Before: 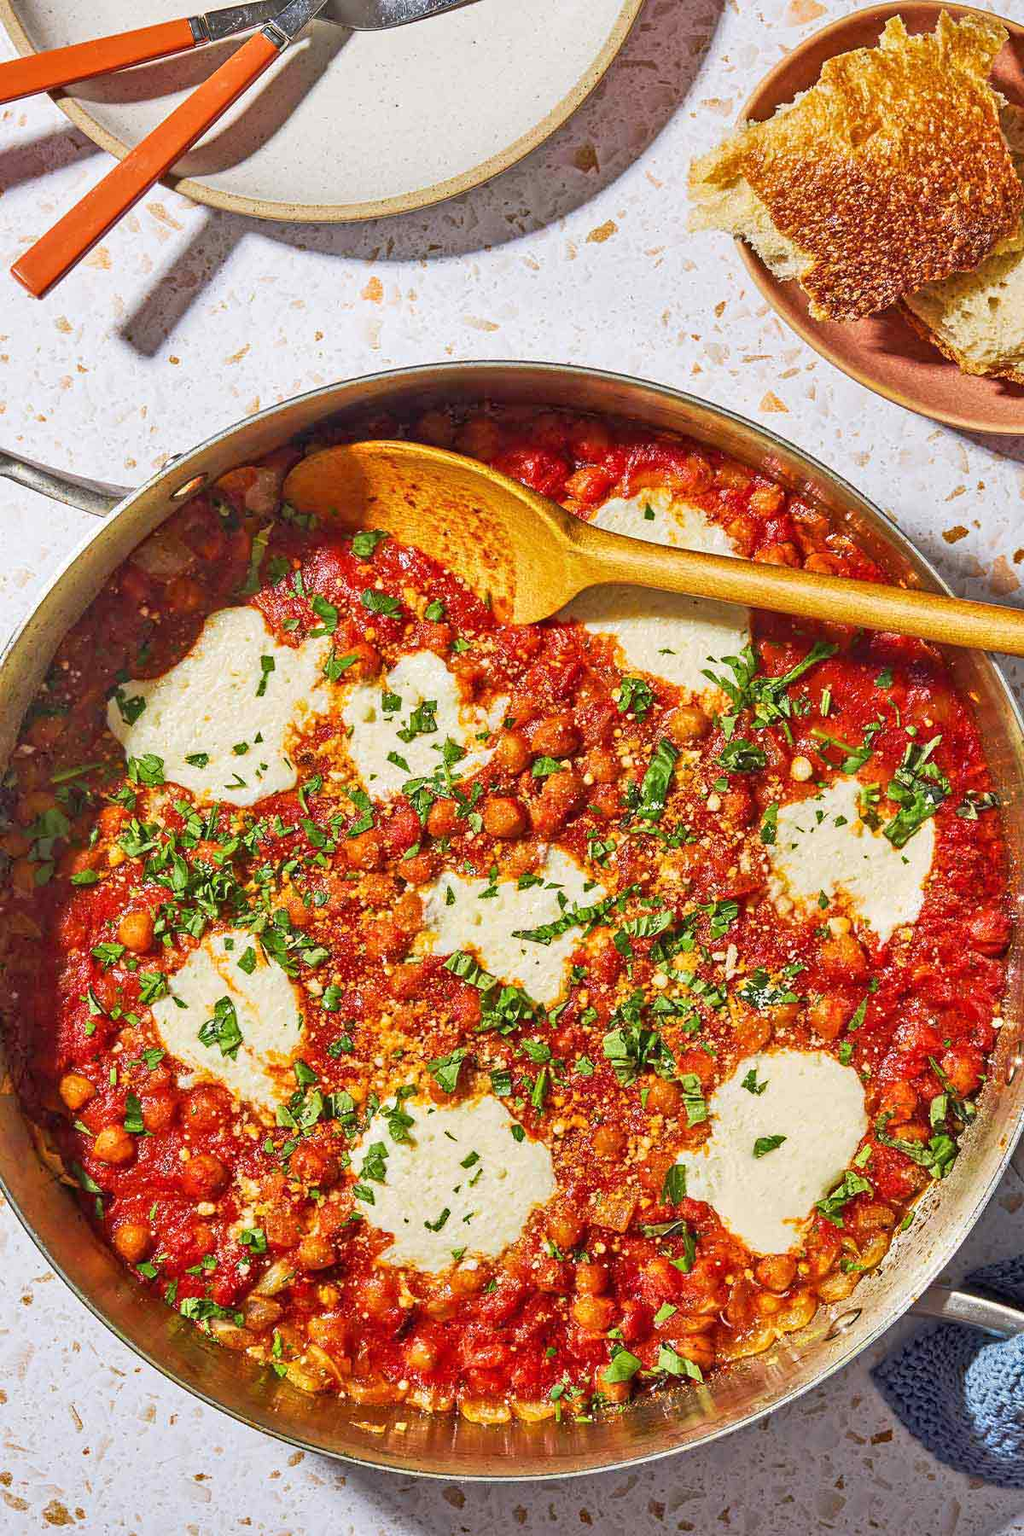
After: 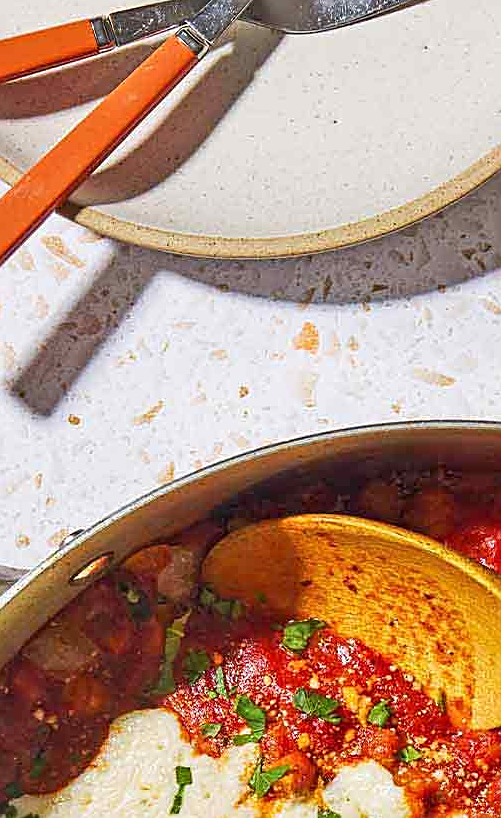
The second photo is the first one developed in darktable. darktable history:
crop and rotate: left 10.887%, top 0.111%, right 47.283%, bottom 54.393%
sharpen: on, module defaults
